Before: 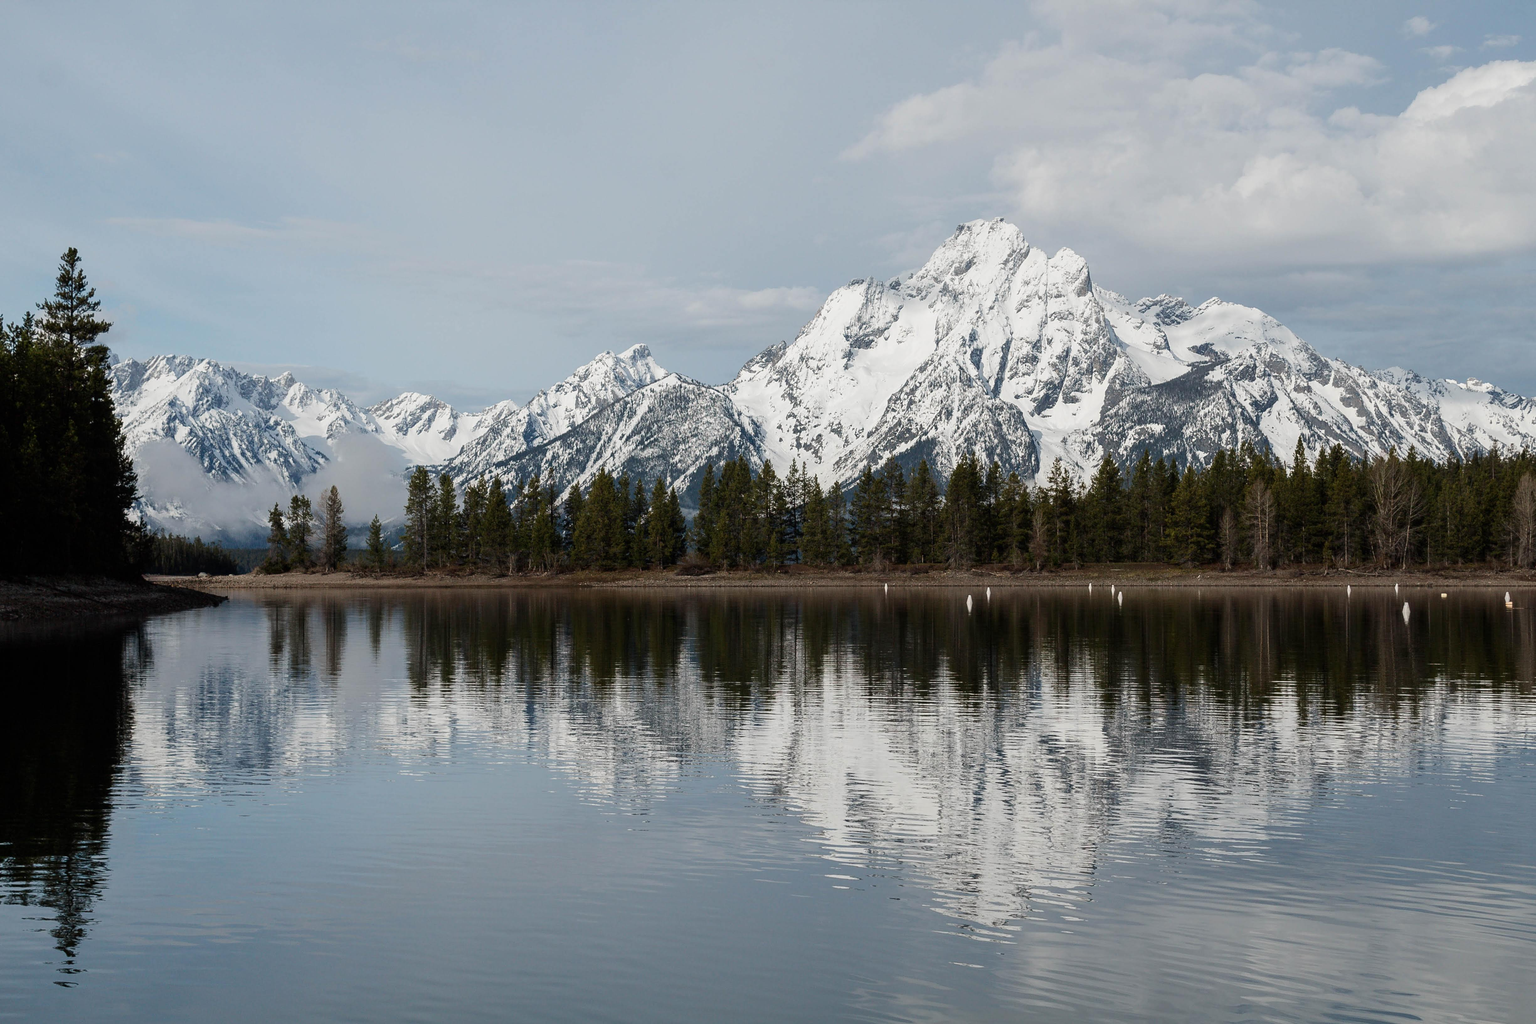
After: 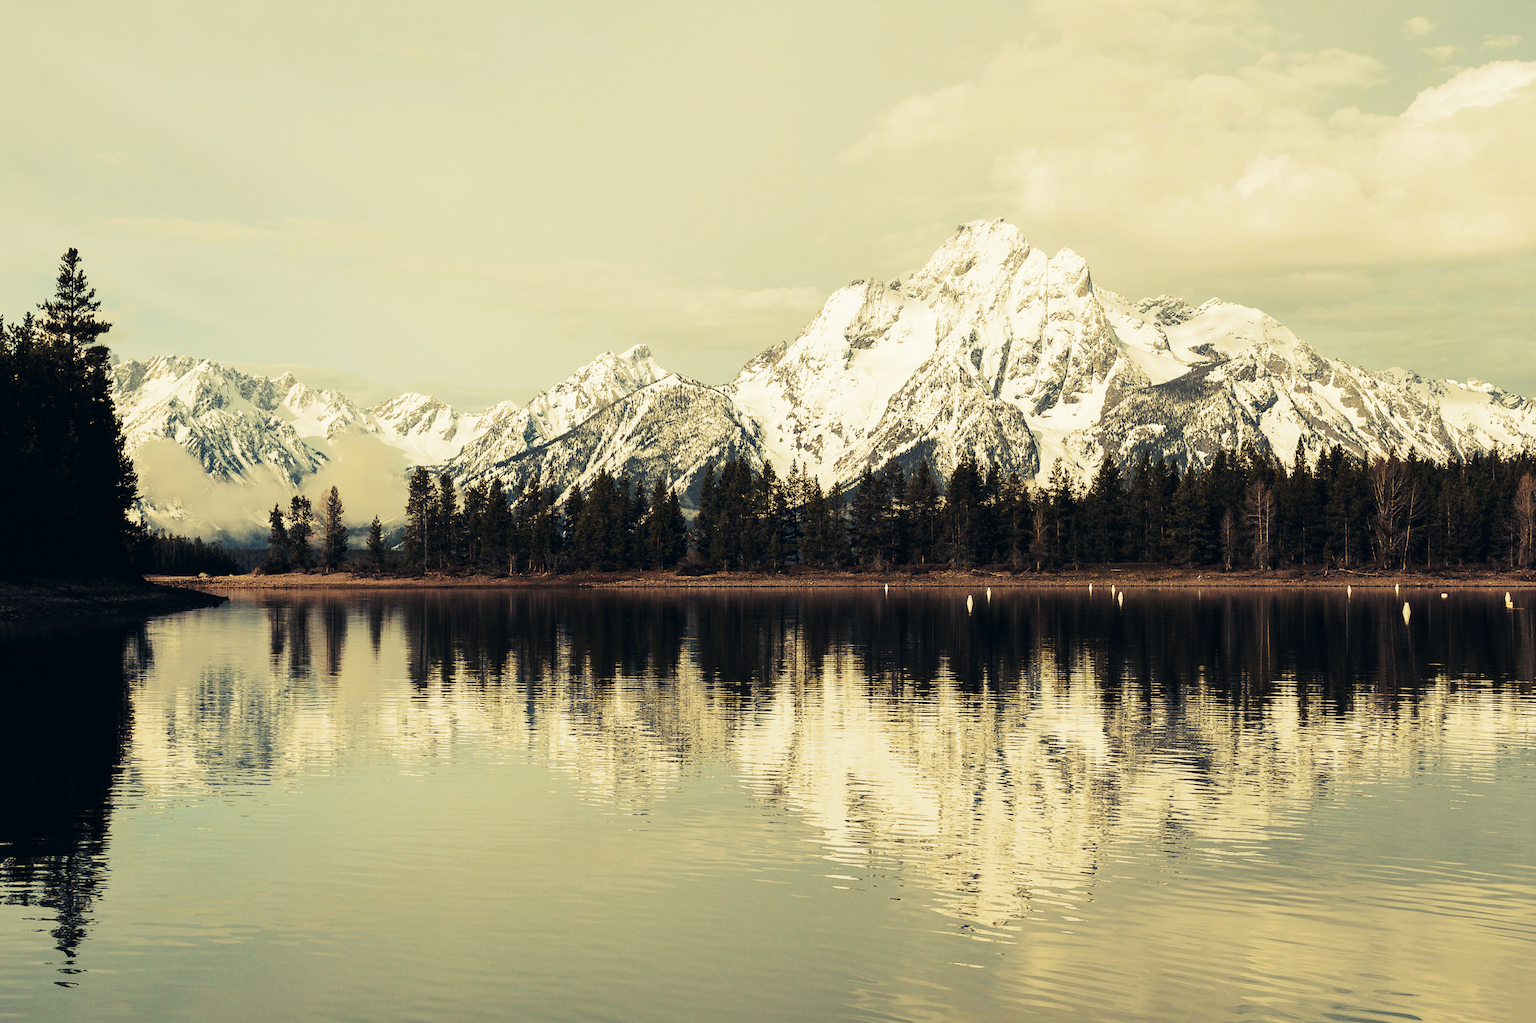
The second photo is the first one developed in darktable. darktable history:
tone curve: curves: ch0 [(0, 0) (0.003, 0.005) (0.011, 0.011) (0.025, 0.02) (0.044, 0.03) (0.069, 0.041) (0.1, 0.062) (0.136, 0.089) (0.177, 0.135) (0.224, 0.189) (0.277, 0.259) (0.335, 0.373) (0.399, 0.499) (0.468, 0.622) (0.543, 0.724) (0.623, 0.807) (0.709, 0.868) (0.801, 0.916) (0.898, 0.964) (1, 1)], preserve colors none
color look up table: target L [92.64, 93.06, 92.28, 98.15, 97.6, 83.73, 80.73, 74.56, 73.63, 65.44, 57.03, 45.18, 42.54, 39.79, 10.4, 200.27, 100.97, 83.34, 83.8, 72.29, 71.34, 62.53, 56.91, 55.98, 58.57, 51.13, 27.92, 18.52, 91.65, 76.35, 74.03, 66.28, 63.4, 66.53, 60.87, 72.9, 46.98, 49.1, 39.06, 30.09, 36.27, 11.84, 95.85, 92.95, 71.65, 77.17, 67.58, 49.26, 32.49], target a [-9.309, -6.947, -11.23, -22.96, -25.74, -5.898, -27.63, -60.87, -33.68, -40.45, -11.32, -30.41, -22.84, -3.754, -6.319, 0, 0, 0.893, -8.636, 17.43, 4.346, 27.73, 13.59, 24.26, 35.84, 9.284, 24.95, 9.413, 0.612, 0.302, 16.05, 33.03, 10.72, 16.88, -4.492, 18.87, 40.11, 16.17, 27.19, -3.63, 14.01, 7.378, -38.77, -38.27, -15.78, -40.64, -29.92, -24.1, -11.5], target b [49.34, 38.78, 52.51, 32.16, 55.14, 58.21, 64.6, 56.18, 48.85, 40.48, 40.35, 26.86, 14.3, 25.27, 1.873, 0, -0.001, 45.18, 71.64, 52.01, 56.83, 29.16, 33.26, 43.59, 33.83, 19.04, 18.89, 1.658, 10.99, 35.01, -4.675, 18.48, 20.27, 17.98, -10.46, 11.72, 15.57, 4.253, 5.934, -9.975, -16.17, -16.29, 4.097, 1.341, -12.26, 33.57, 8.898, 12.41, -2.077], num patches 49
